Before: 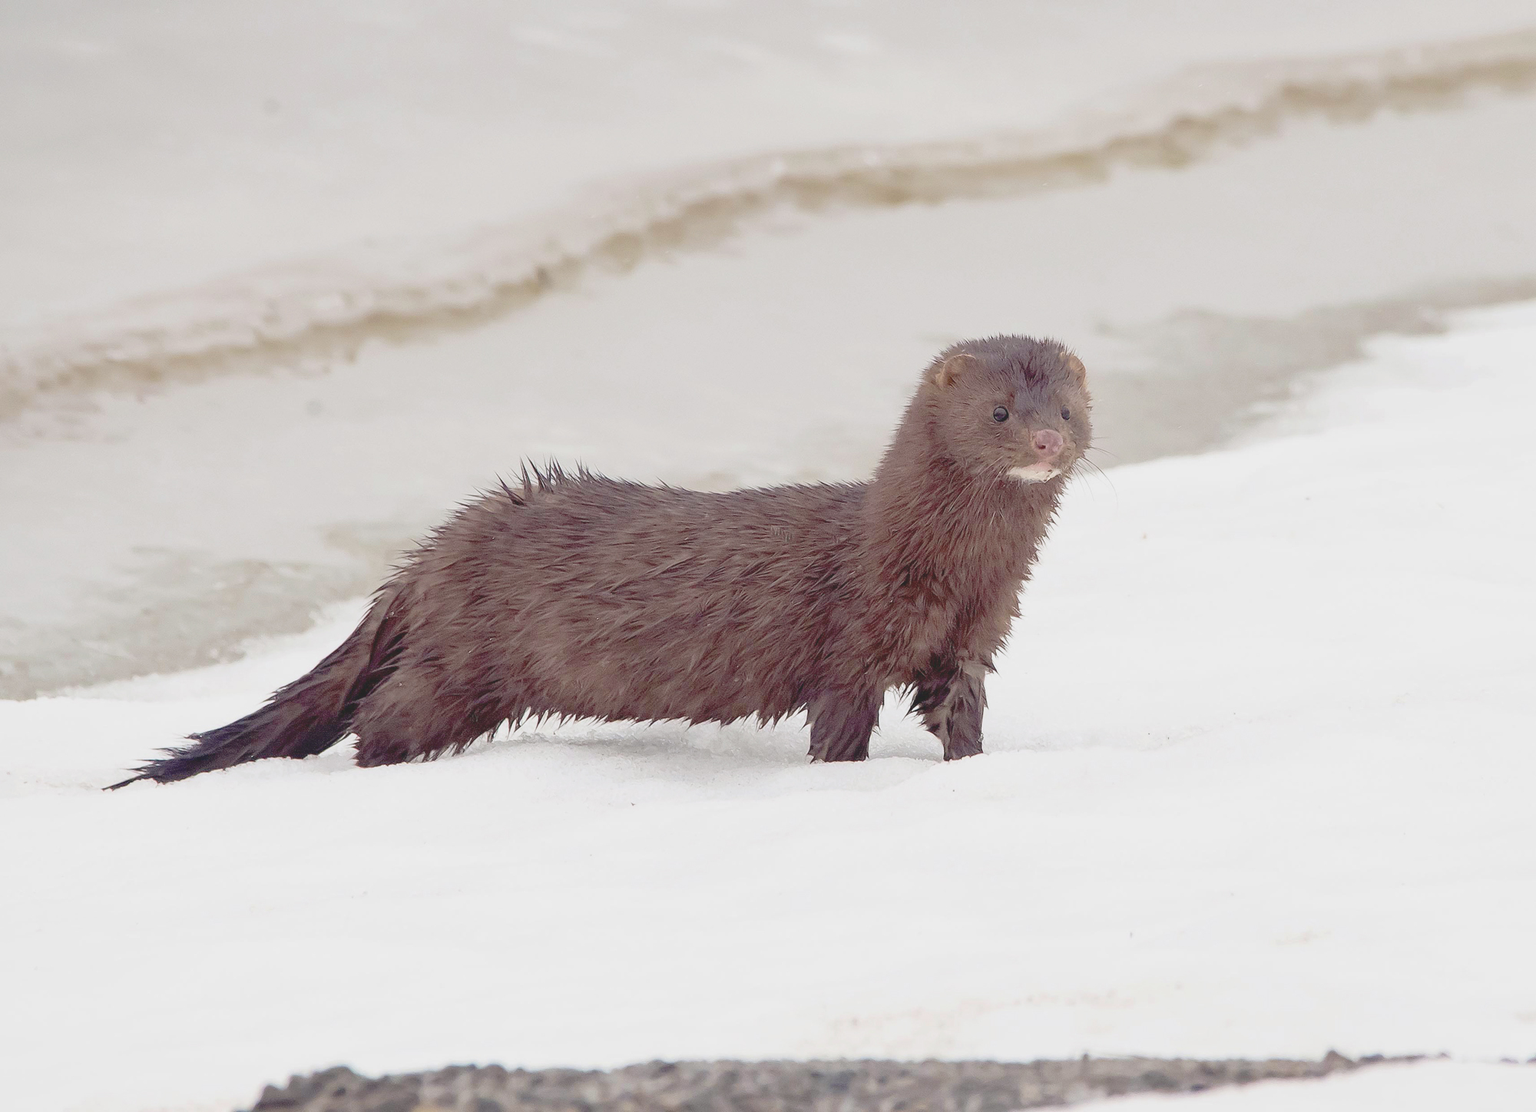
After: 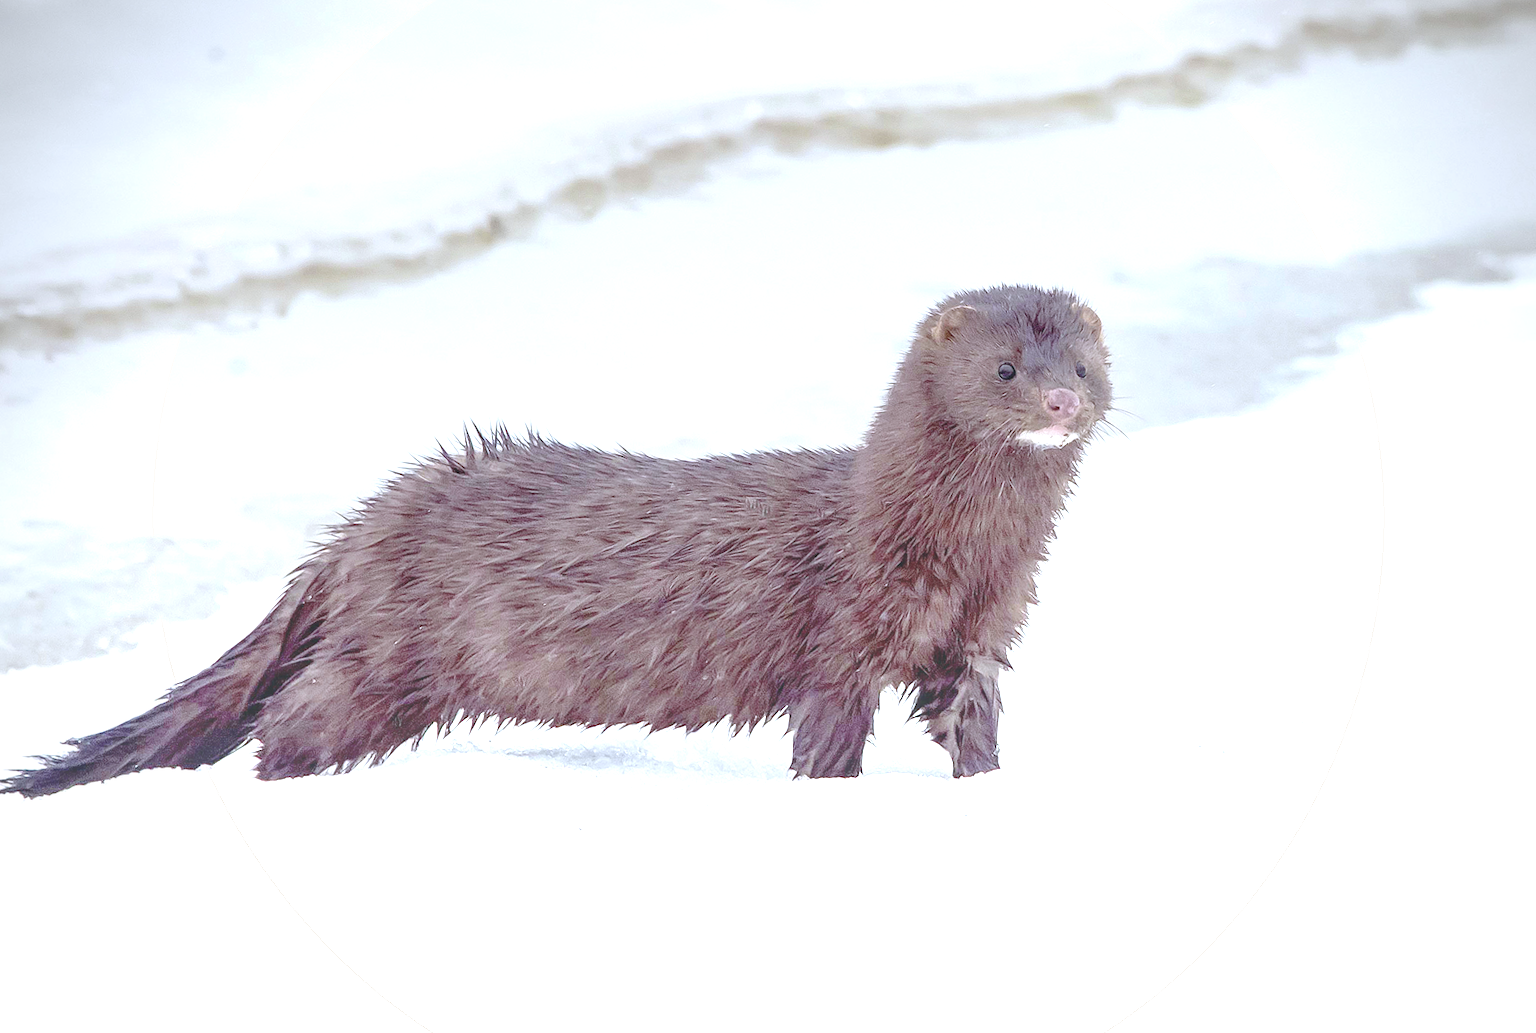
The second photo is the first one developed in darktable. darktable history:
vignetting: unbound false
exposure: black level correction 0, exposure 1.7 EV, compensate exposure bias true, compensate highlight preservation false
white balance: red 0.924, blue 1.095
local contrast: on, module defaults
crop and rotate: left 10.77%, top 5.1%, right 10.41%, bottom 16.76%
graduated density: rotation 5.63°, offset 76.9
rotate and perspective: rotation 0.128°, lens shift (vertical) -0.181, lens shift (horizontal) -0.044, shear 0.001, automatic cropping off
